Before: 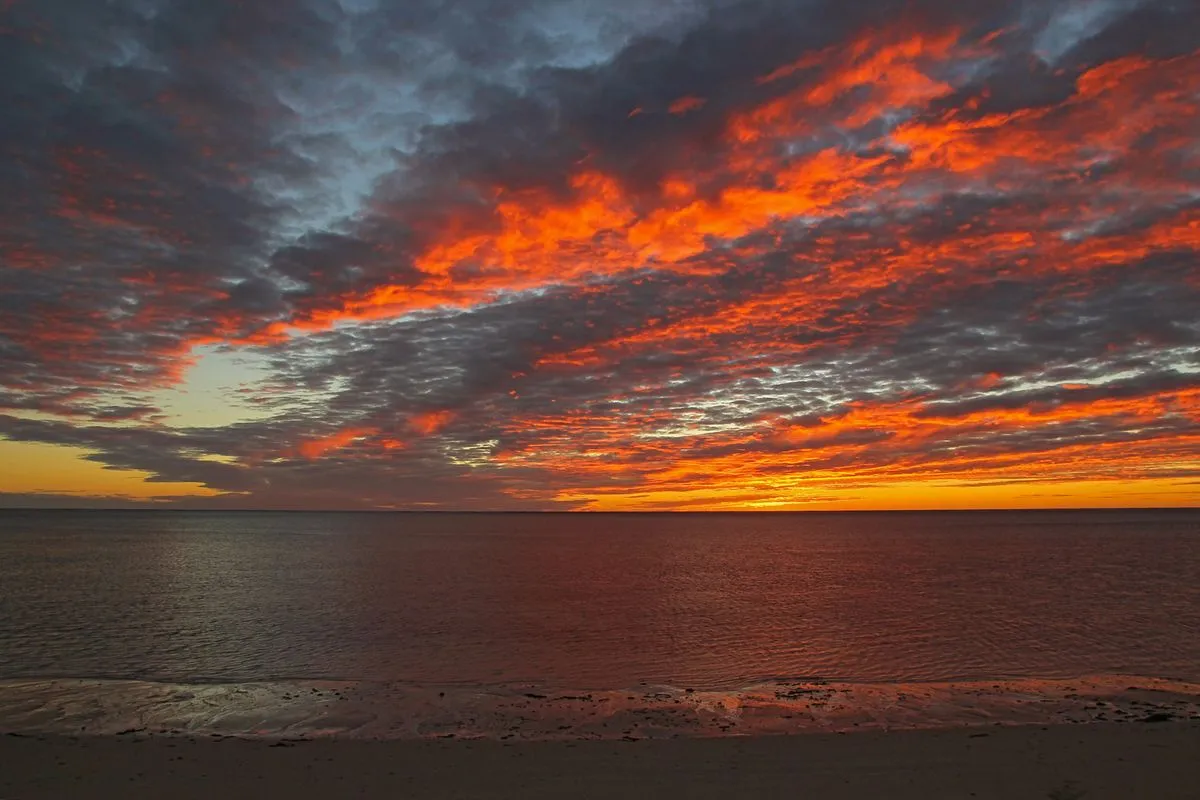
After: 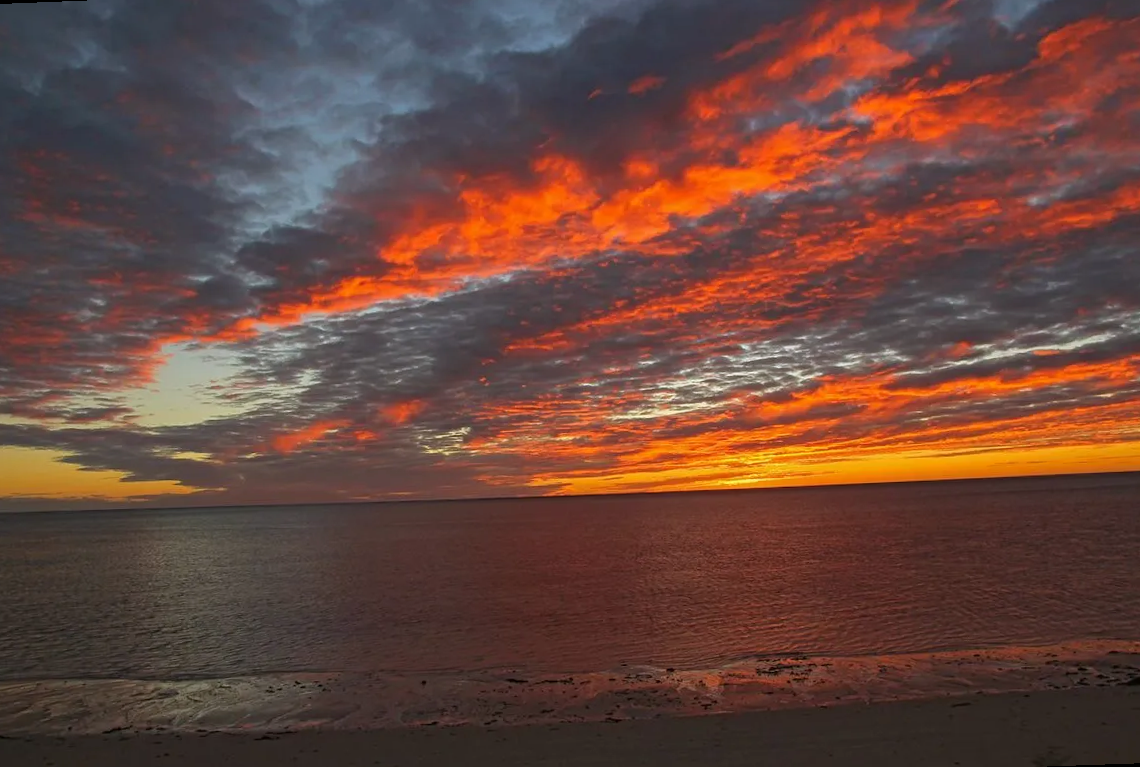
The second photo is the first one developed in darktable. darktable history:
rotate and perspective: rotation -2.12°, lens shift (vertical) 0.009, lens shift (horizontal) -0.008, automatic cropping original format, crop left 0.036, crop right 0.964, crop top 0.05, crop bottom 0.959
white balance: red 1.004, blue 1.024
